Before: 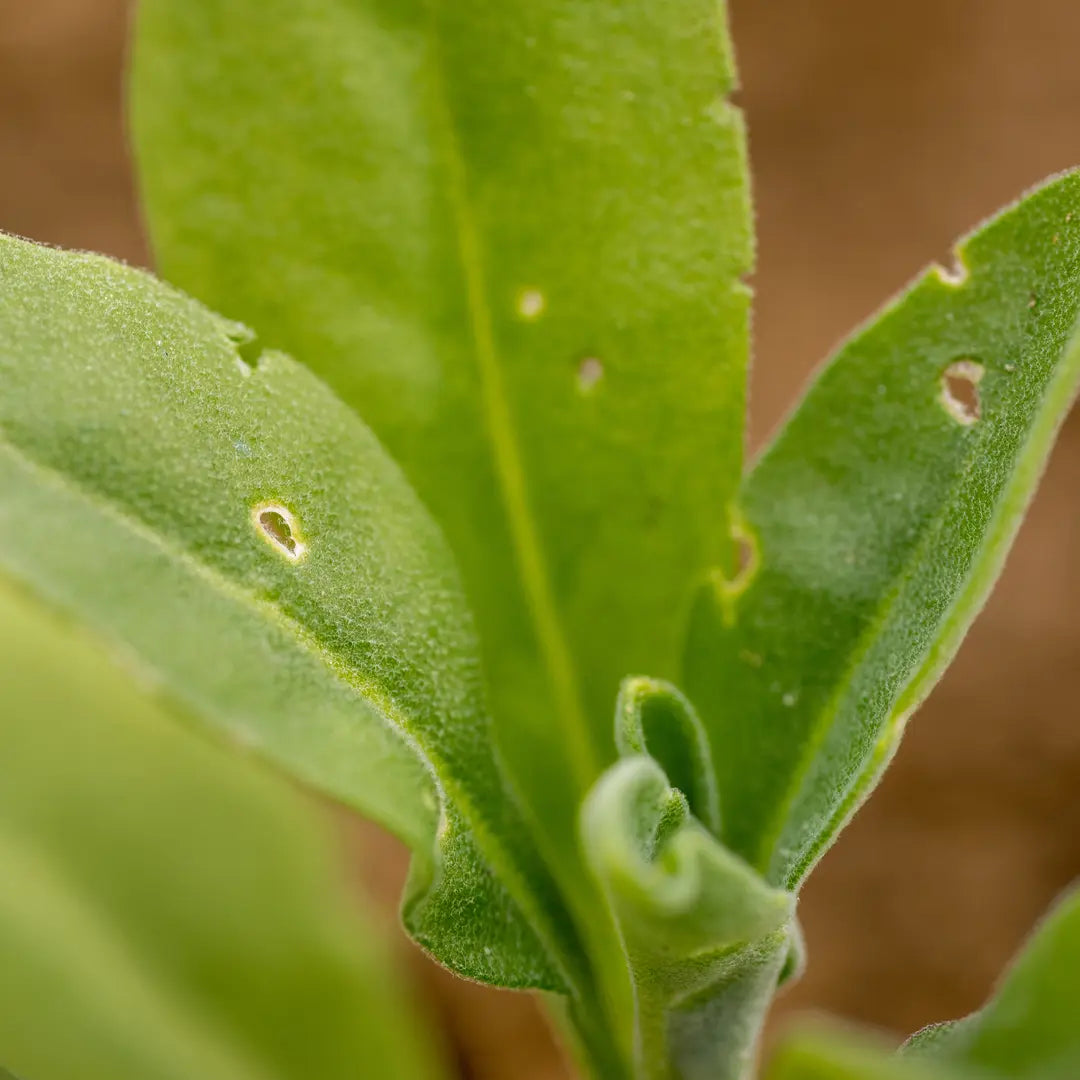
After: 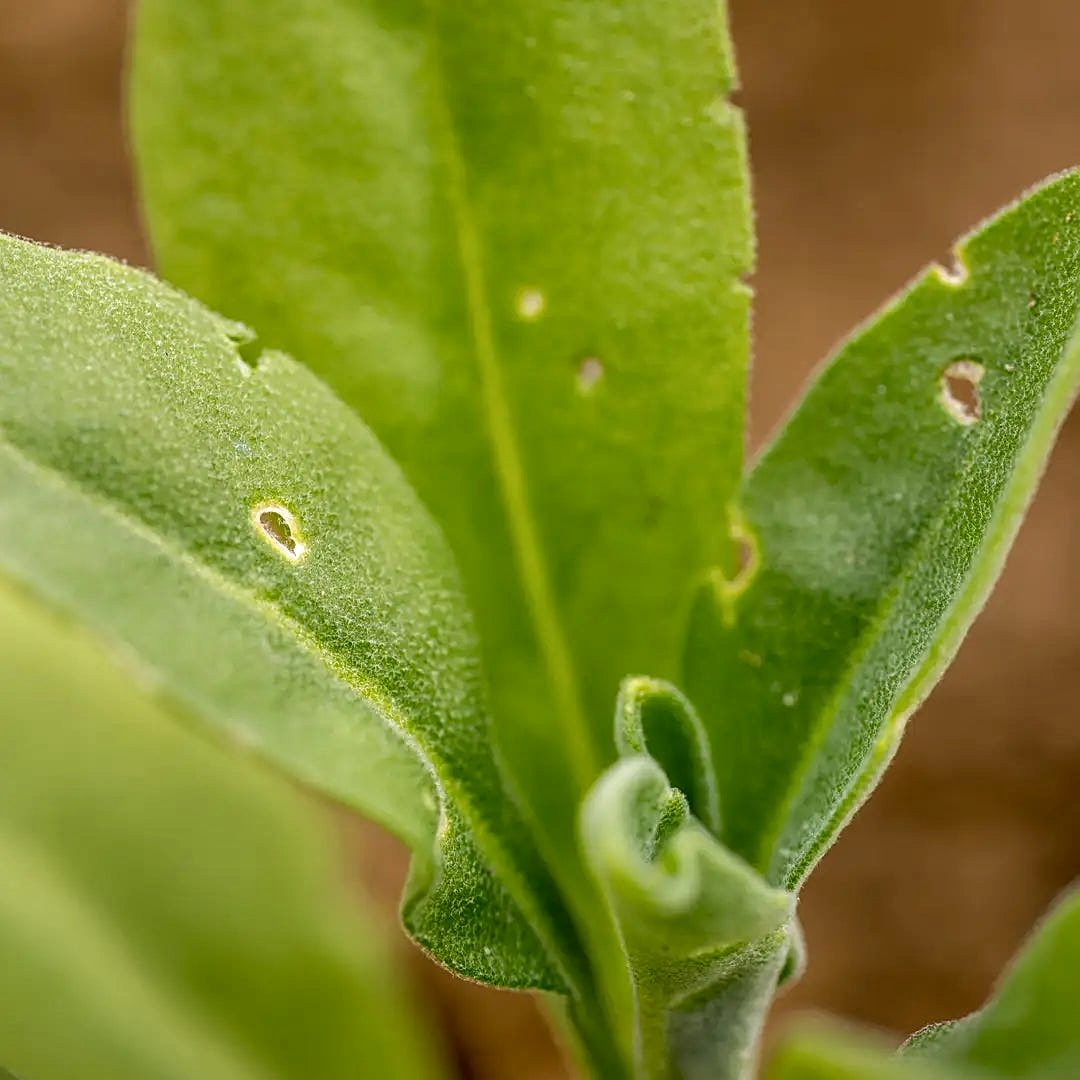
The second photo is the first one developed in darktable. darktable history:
local contrast: on, module defaults
sharpen: on, module defaults
contrast brightness saturation: contrast 0.08, saturation 0.02
